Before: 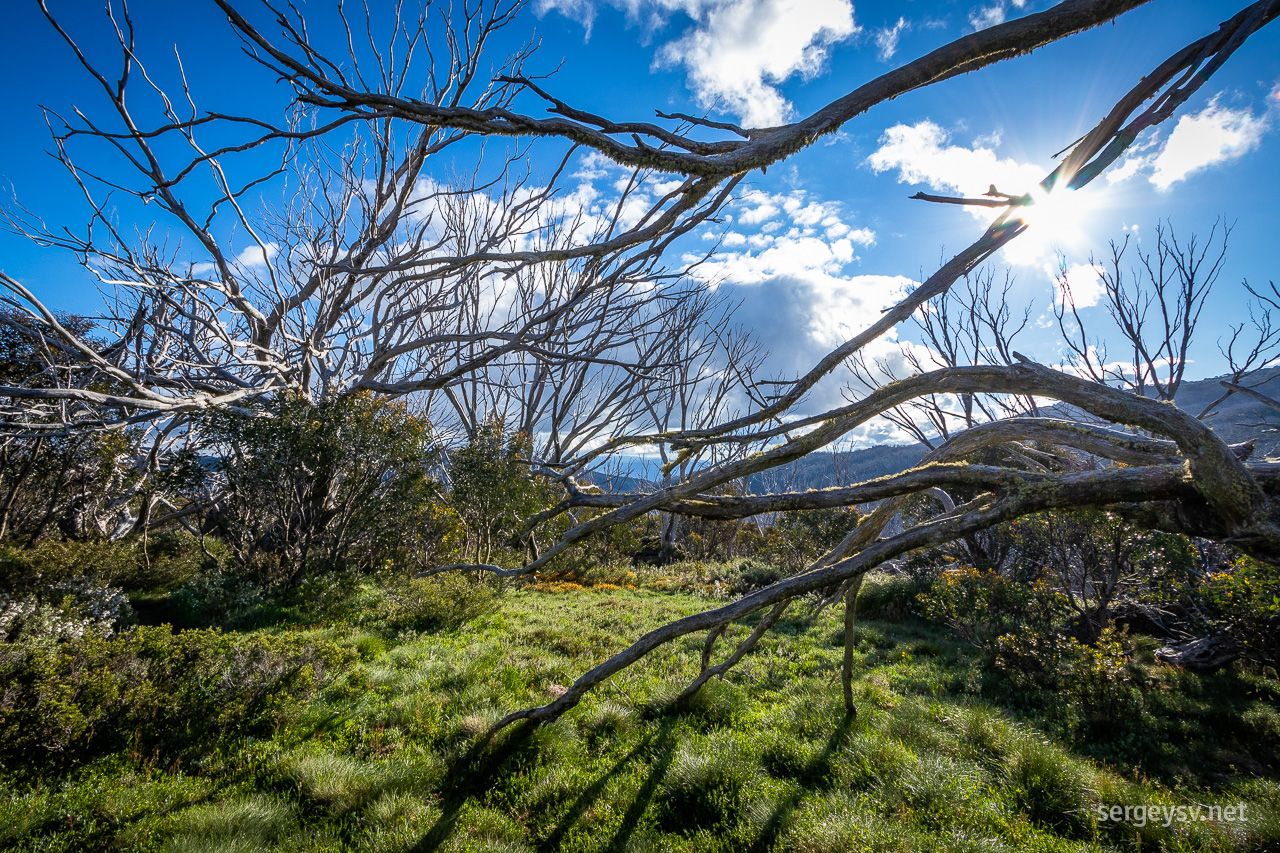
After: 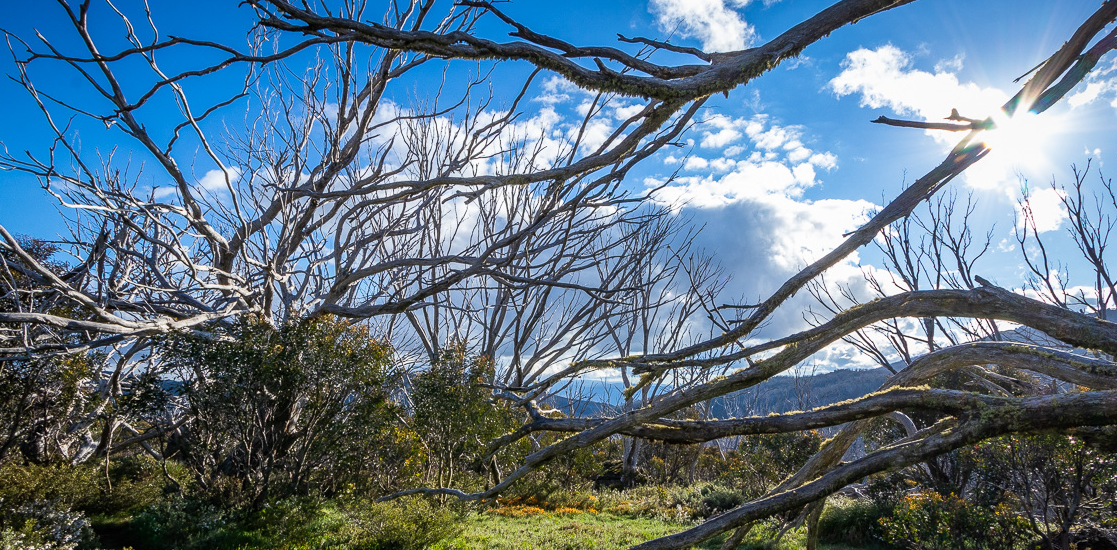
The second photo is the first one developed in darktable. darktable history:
tone curve: color space Lab, independent channels, preserve colors none
crop: left 3.015%, top 8.969%, right 9.647%, bottom 26.457%
